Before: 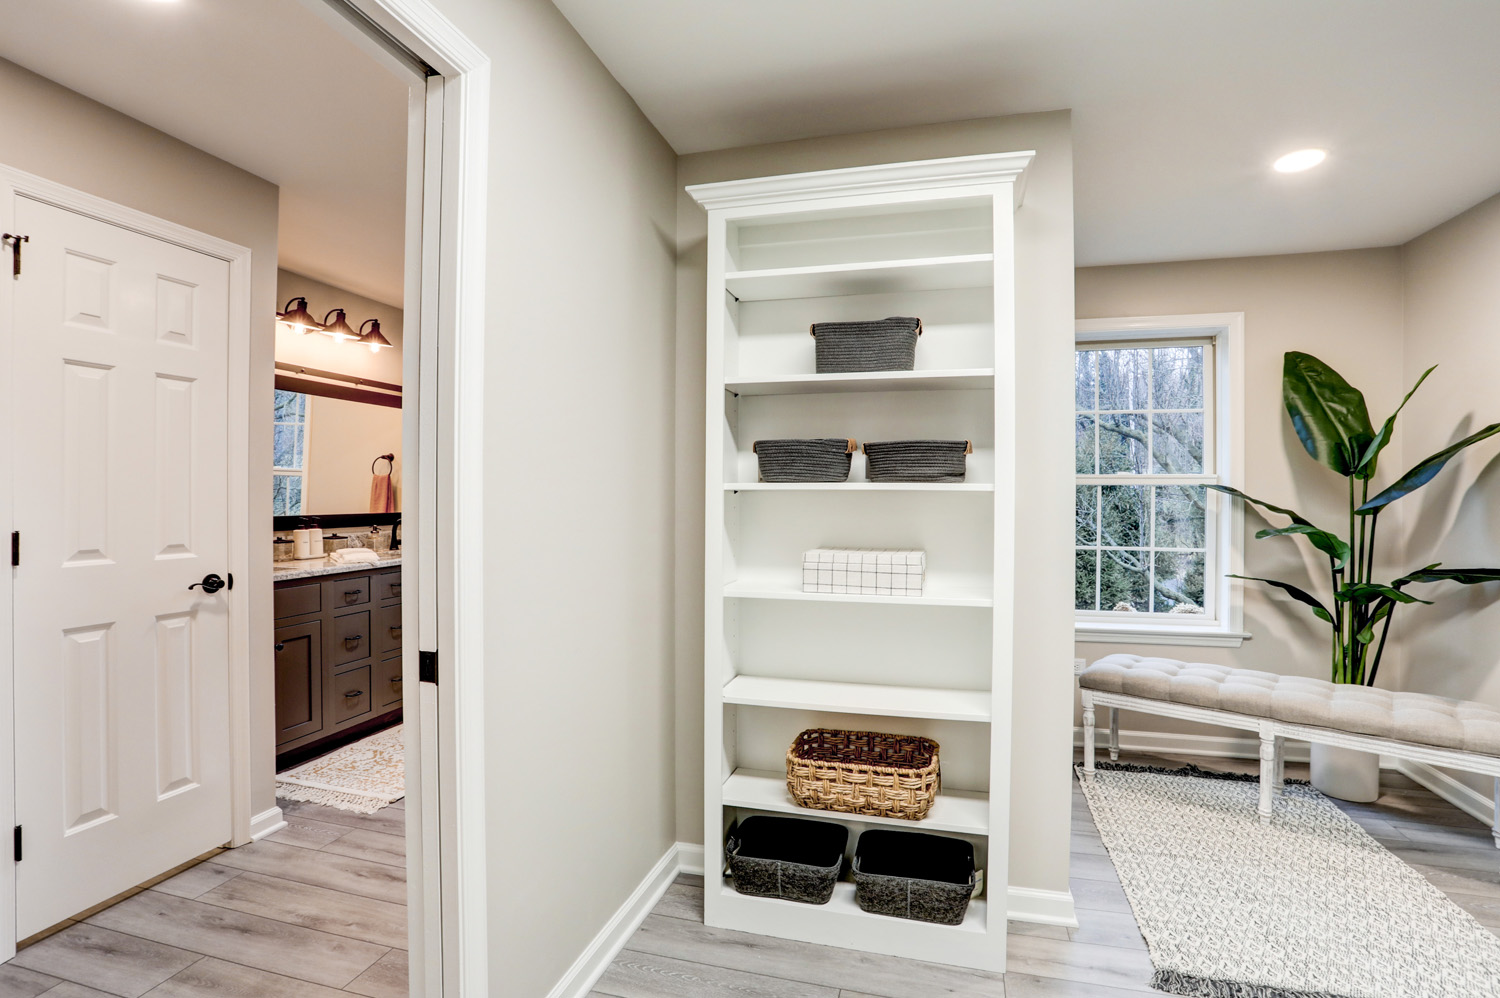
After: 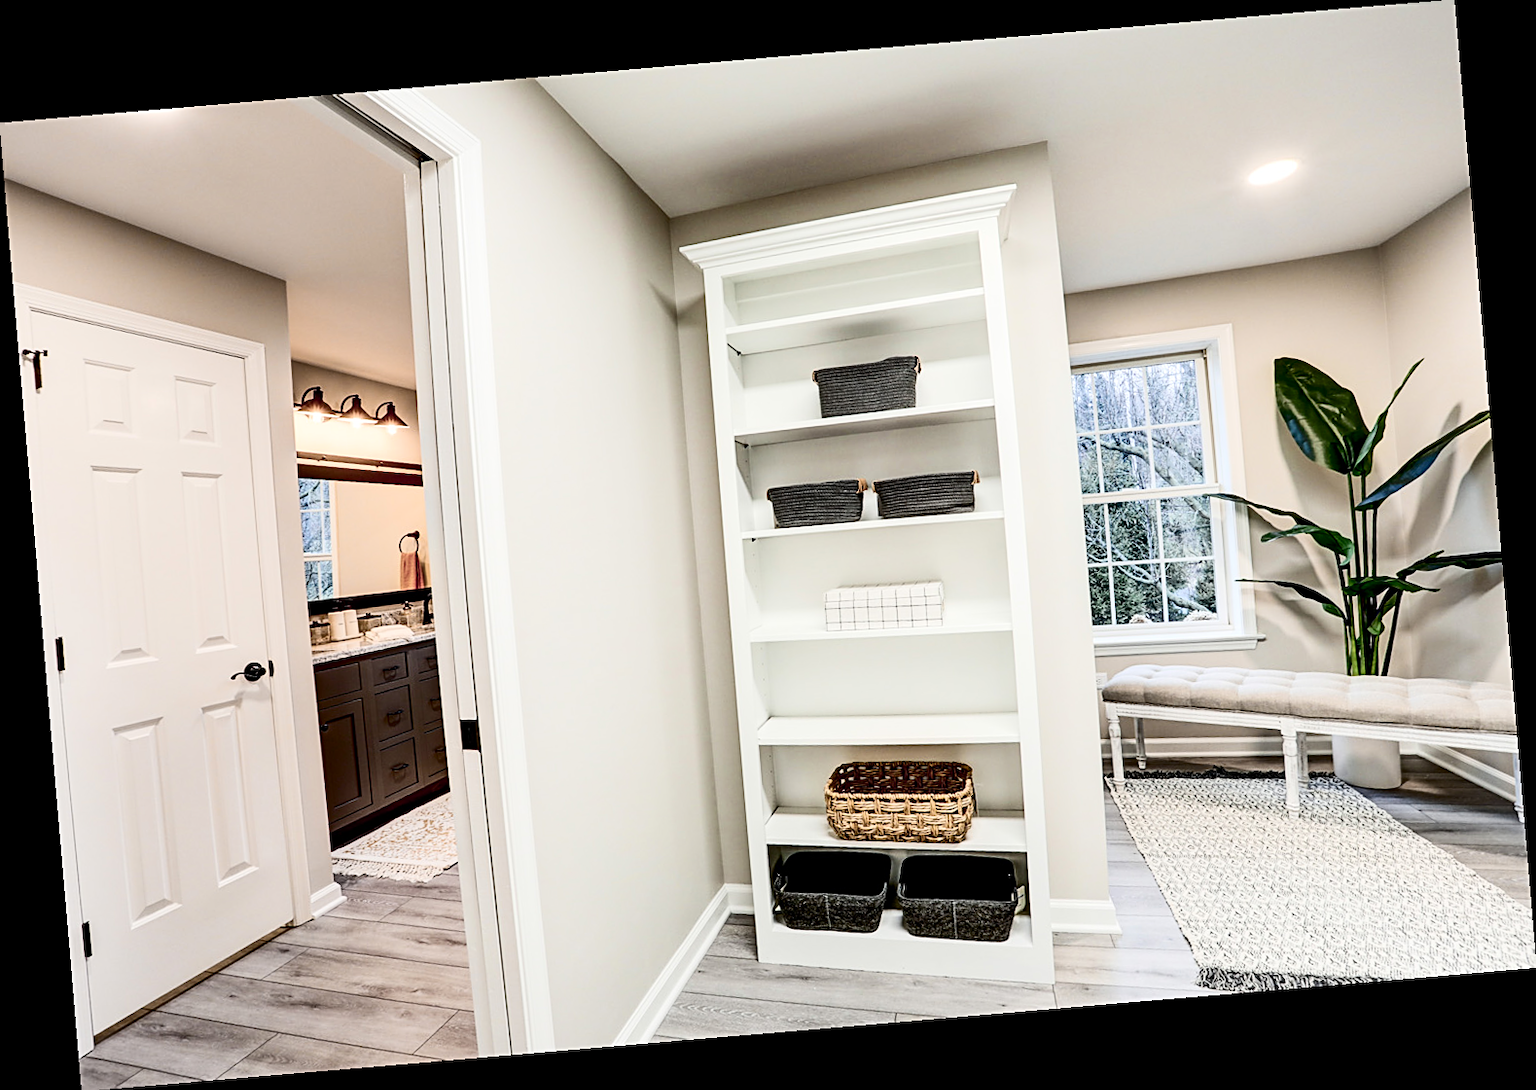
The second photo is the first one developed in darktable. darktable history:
rotate and perspective: rotation -4.86°, automatic cropping off
sharpen: on, module defaults
contrast brightness saturation: contrast 0.28
